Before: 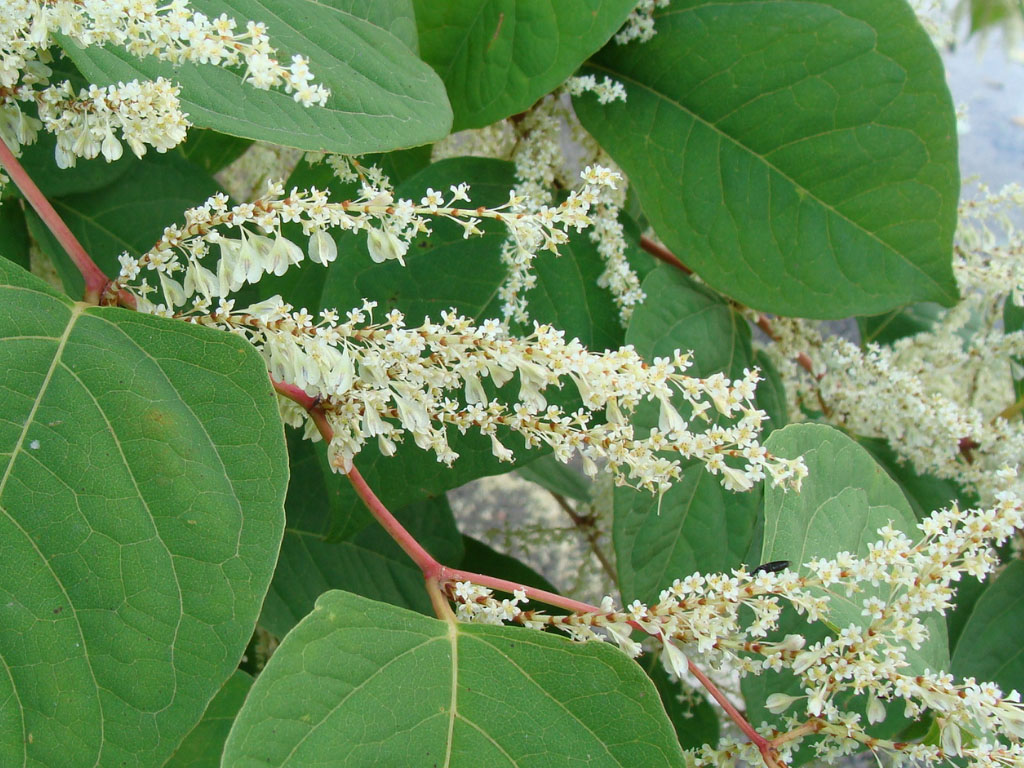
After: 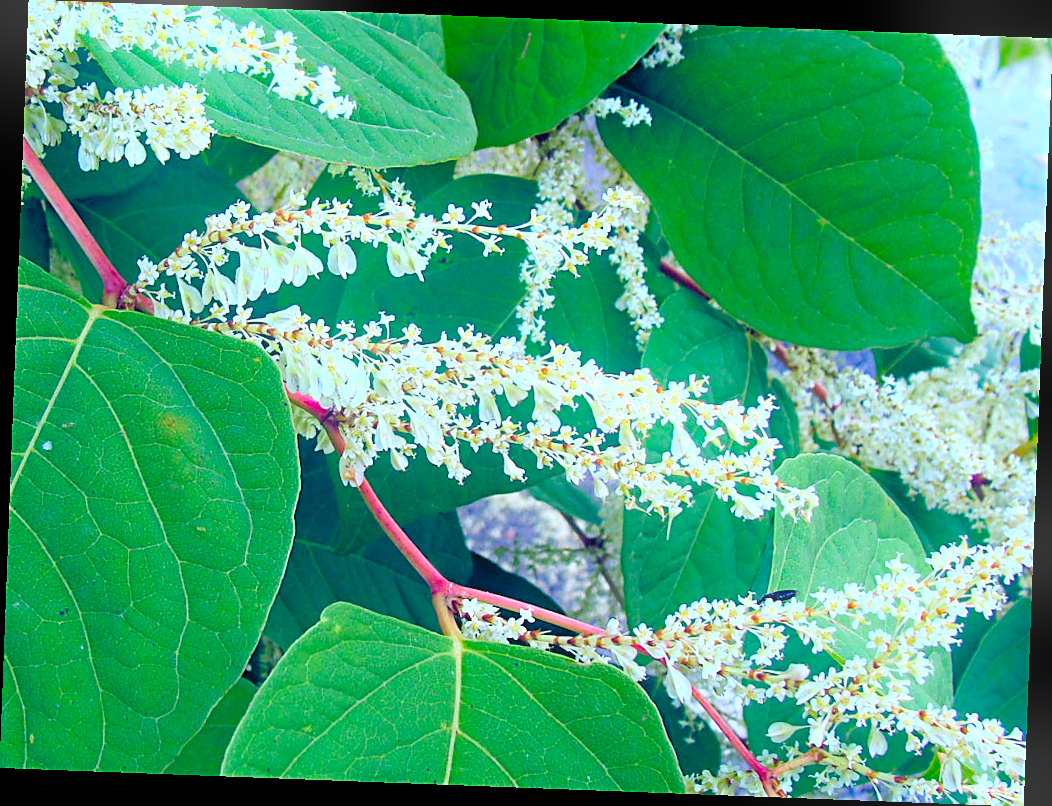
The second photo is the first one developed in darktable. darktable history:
haze removal: compatibility mode true, adaptive false
sharpen: amount 0.6
color balance rgb: shadows lift › luminance -41.13%, shadows lift › chroma 14.13%, shadows lift › hue 260°, power › luminance -3.76%, power › chroma 0.56%, power › hue 40.37°, highlights gain › luminance 16.81%, highlights gain › chroma 2.94%, highlights gain › hue 260°, global offset › luminance -0.29%, global offset › chroma 0.31%, global offset › hue 260°, perceptual saturation grading › global saturation 20%, perceptual saturation grading › highlights -13.92%, perceptual saturation grading › shadows 50%
white balance: red 0.967, blue 1.119, emerald 0.756
bloom: size 9%, threshold 100%, strength 7%
exposure: exposure 0.131 EV, compensate highlight preservation false
contrast brightness saturation: contrast 0.07, brightness 0.18, saturation 0.4
rotate and perspective: rotation 2.17°, automatic cropping off
